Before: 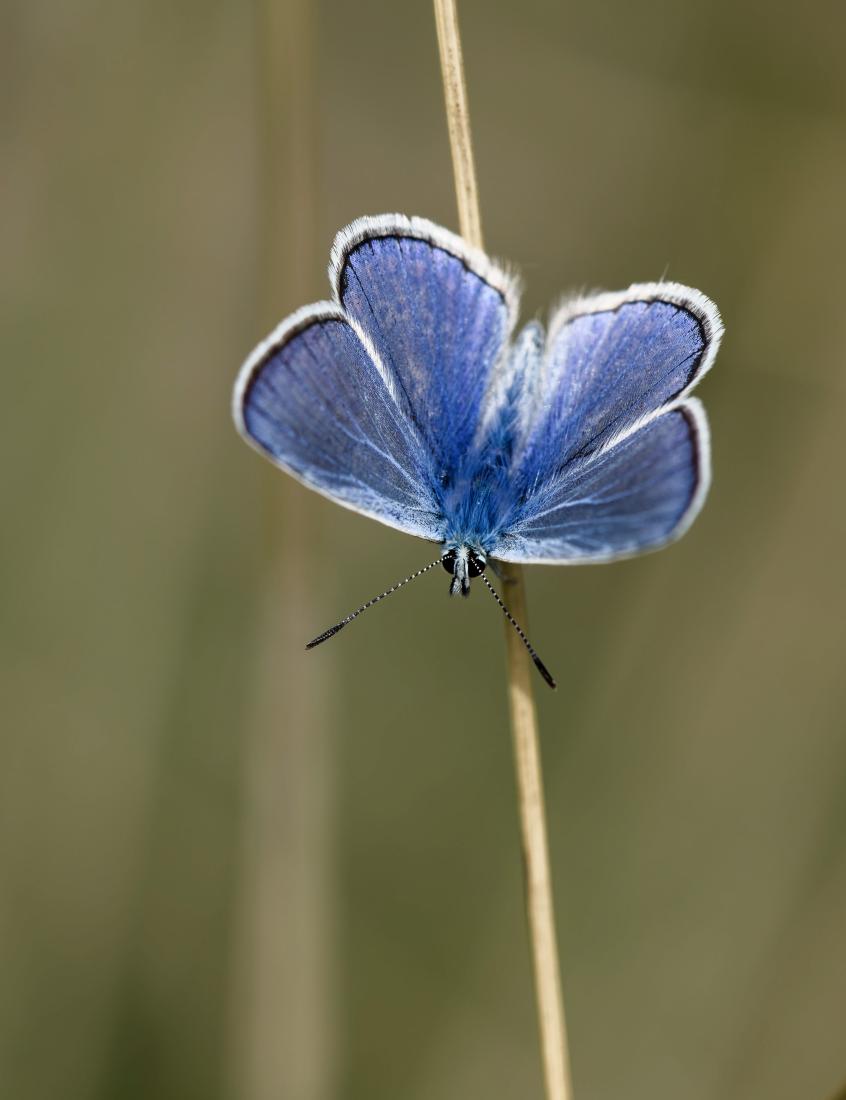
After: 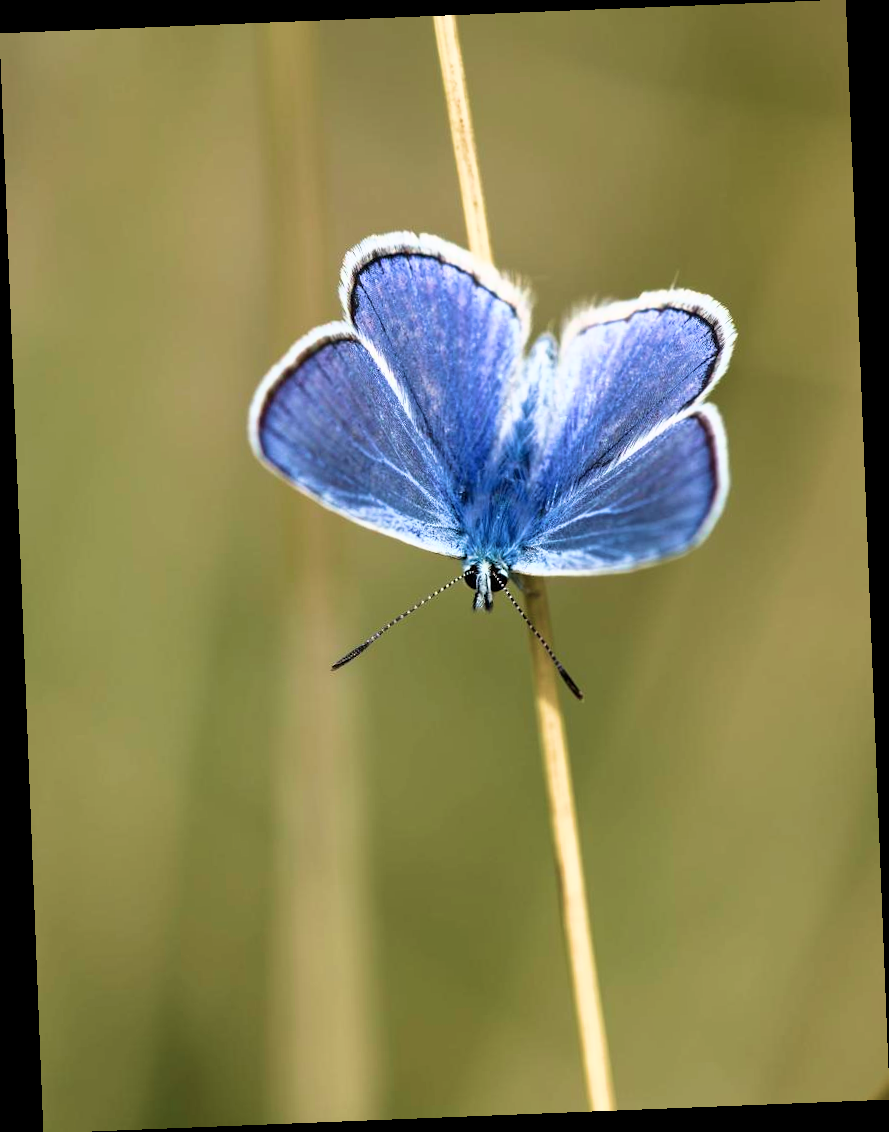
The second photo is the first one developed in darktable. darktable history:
base curve: curves: ch0 [(0, 0) (0.557, 0.834) (1, 1)]
tone equalizer: on, module defaults
velvia: strength 50%
rotate and perspective: rotation -2.29°, automatic cropping off
